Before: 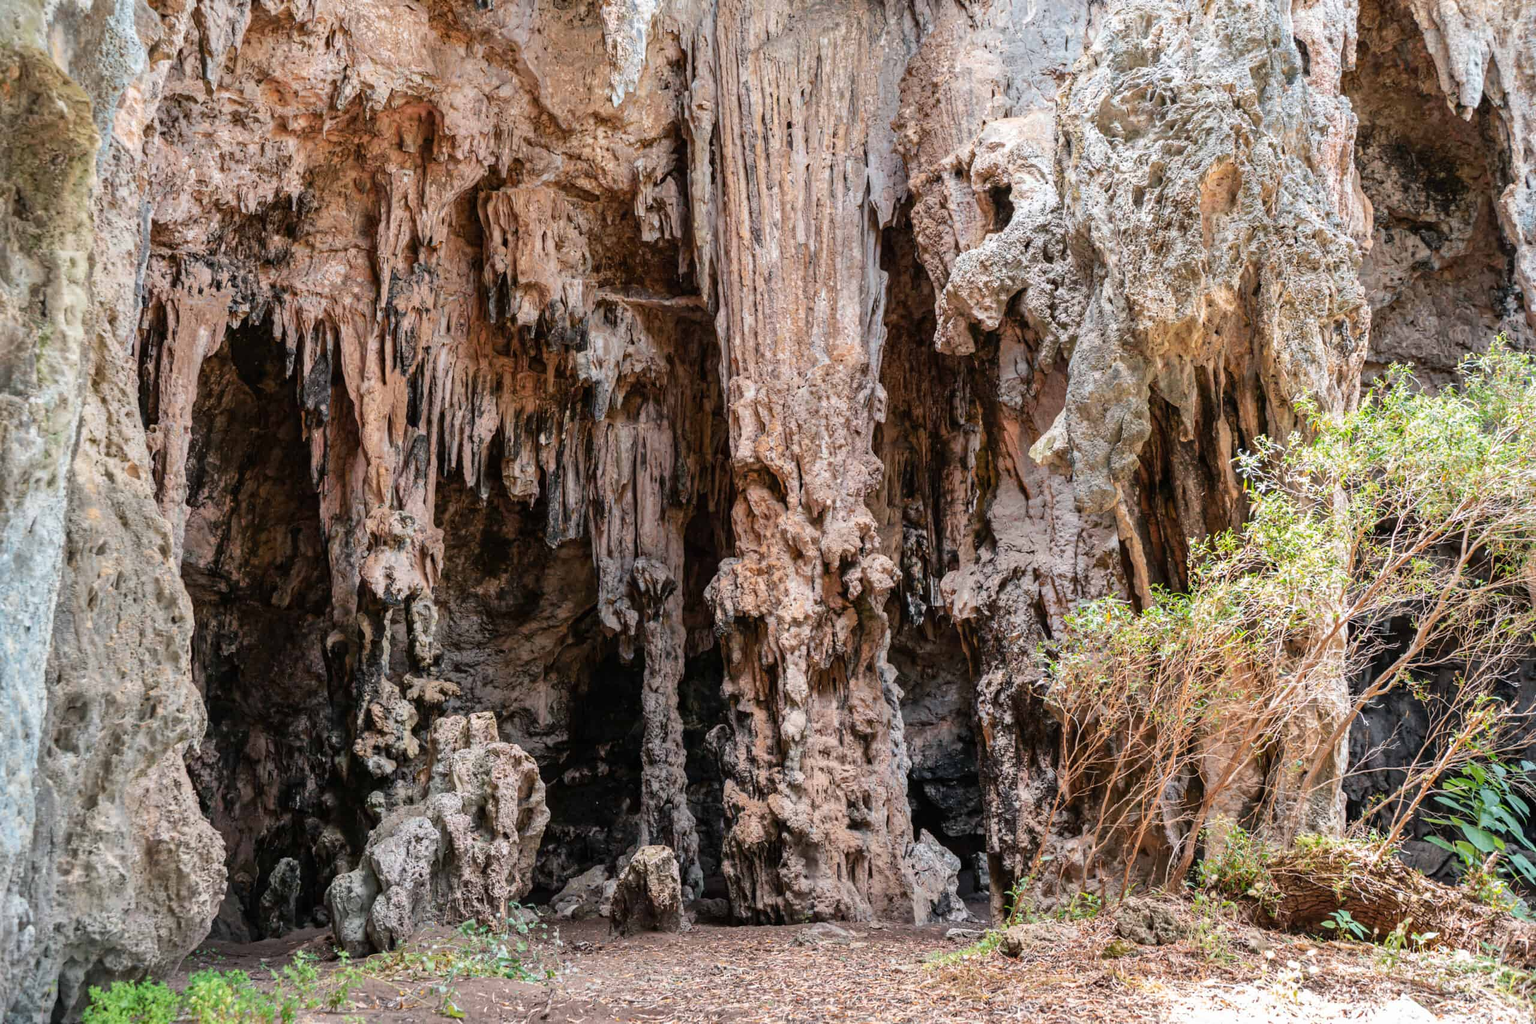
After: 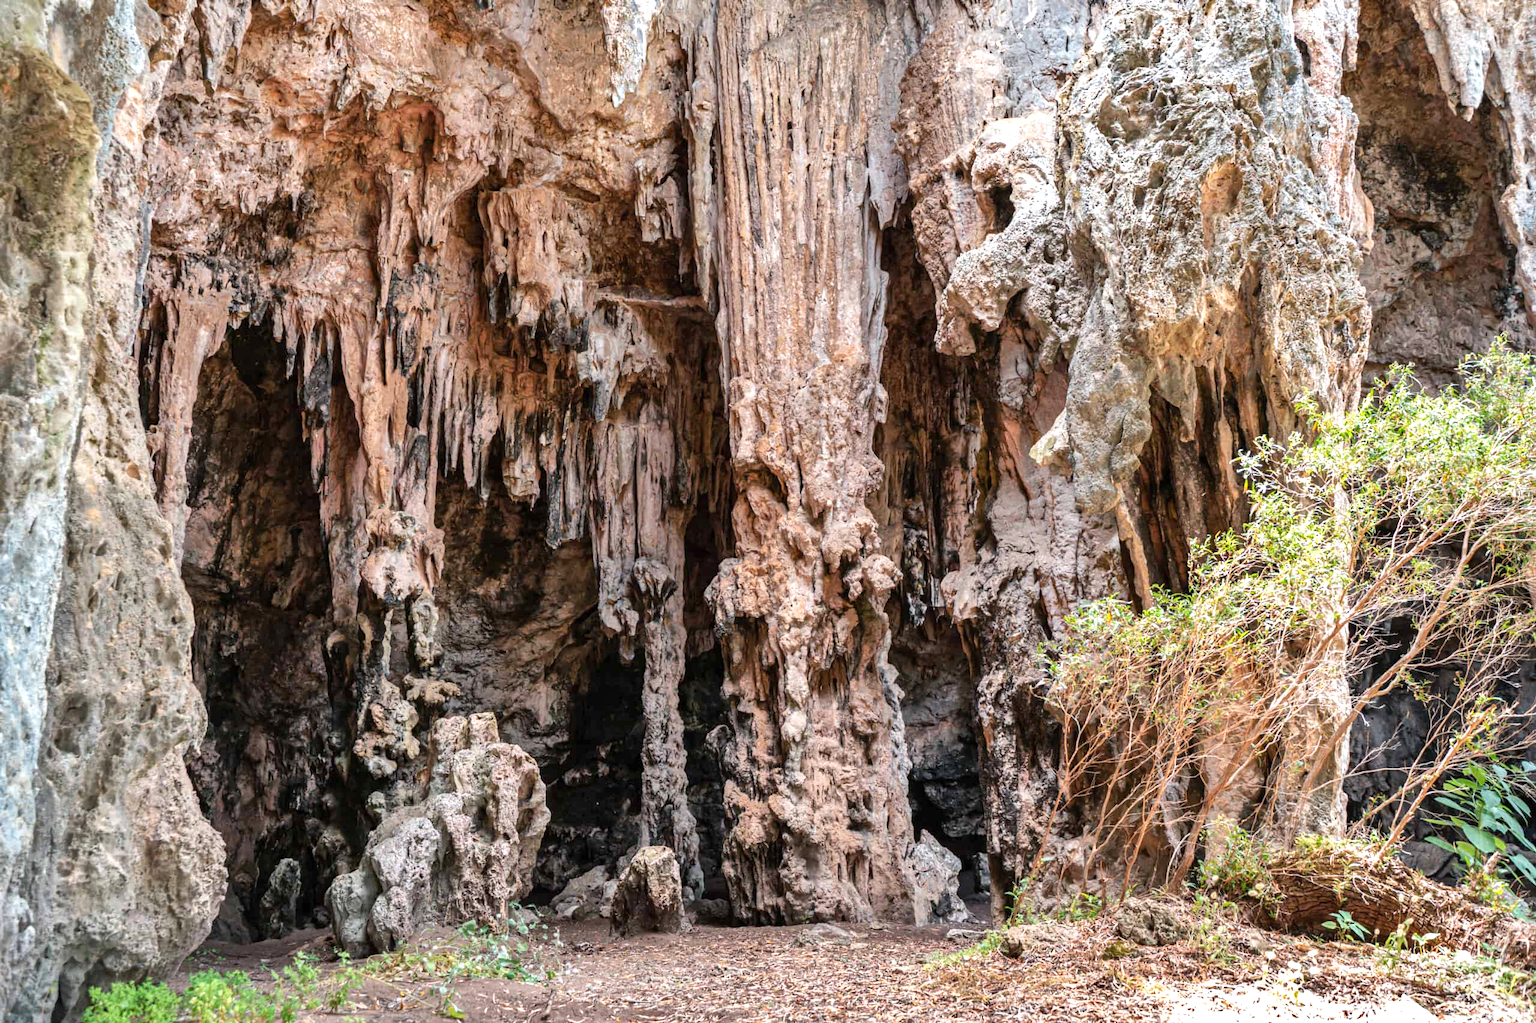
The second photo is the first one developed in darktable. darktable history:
exposure: exposure 0.367 EV, compensate highlight preservation false
local contrast: mode bilateral grid, contrast 10, coarseness 25, detail 115%, midtone range 0.2
shadows and highlights: white point adjustment 0.05, highlights color adjustment 55.9%, soften with gaussian
